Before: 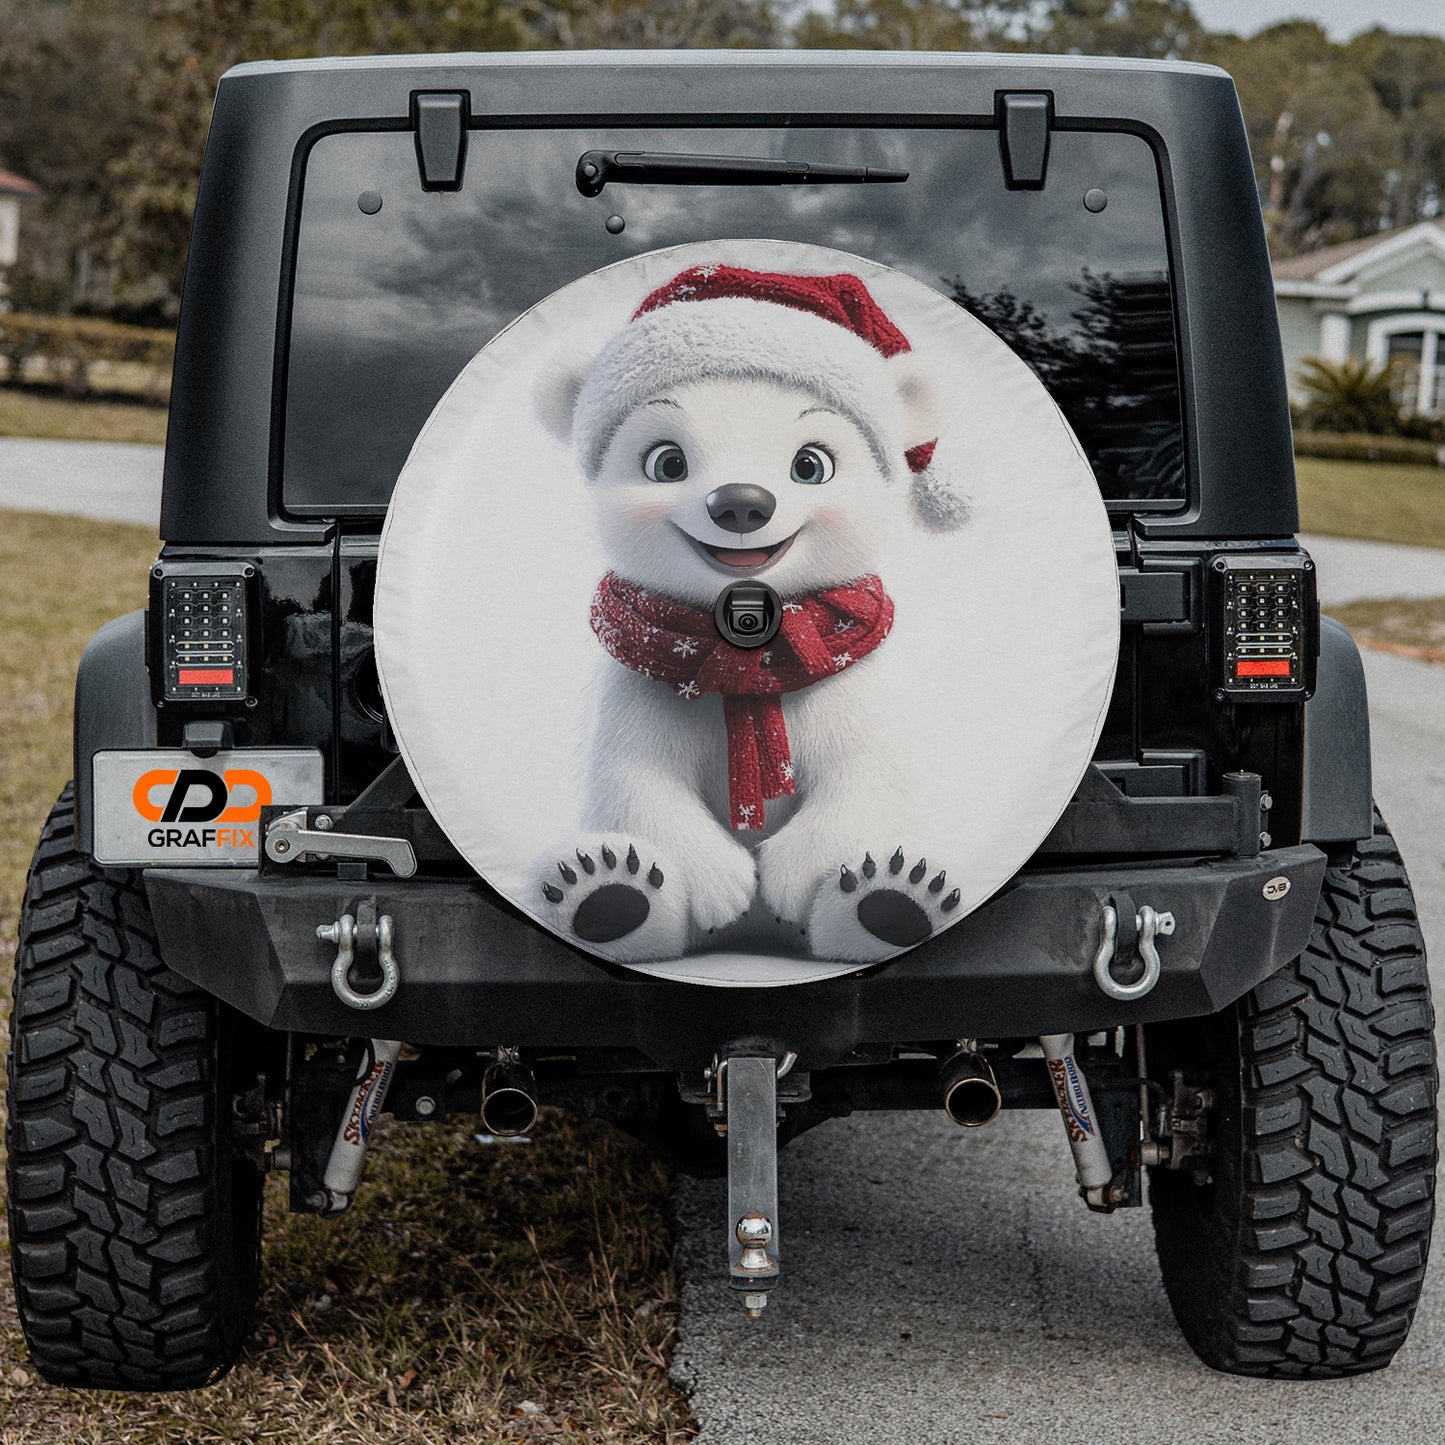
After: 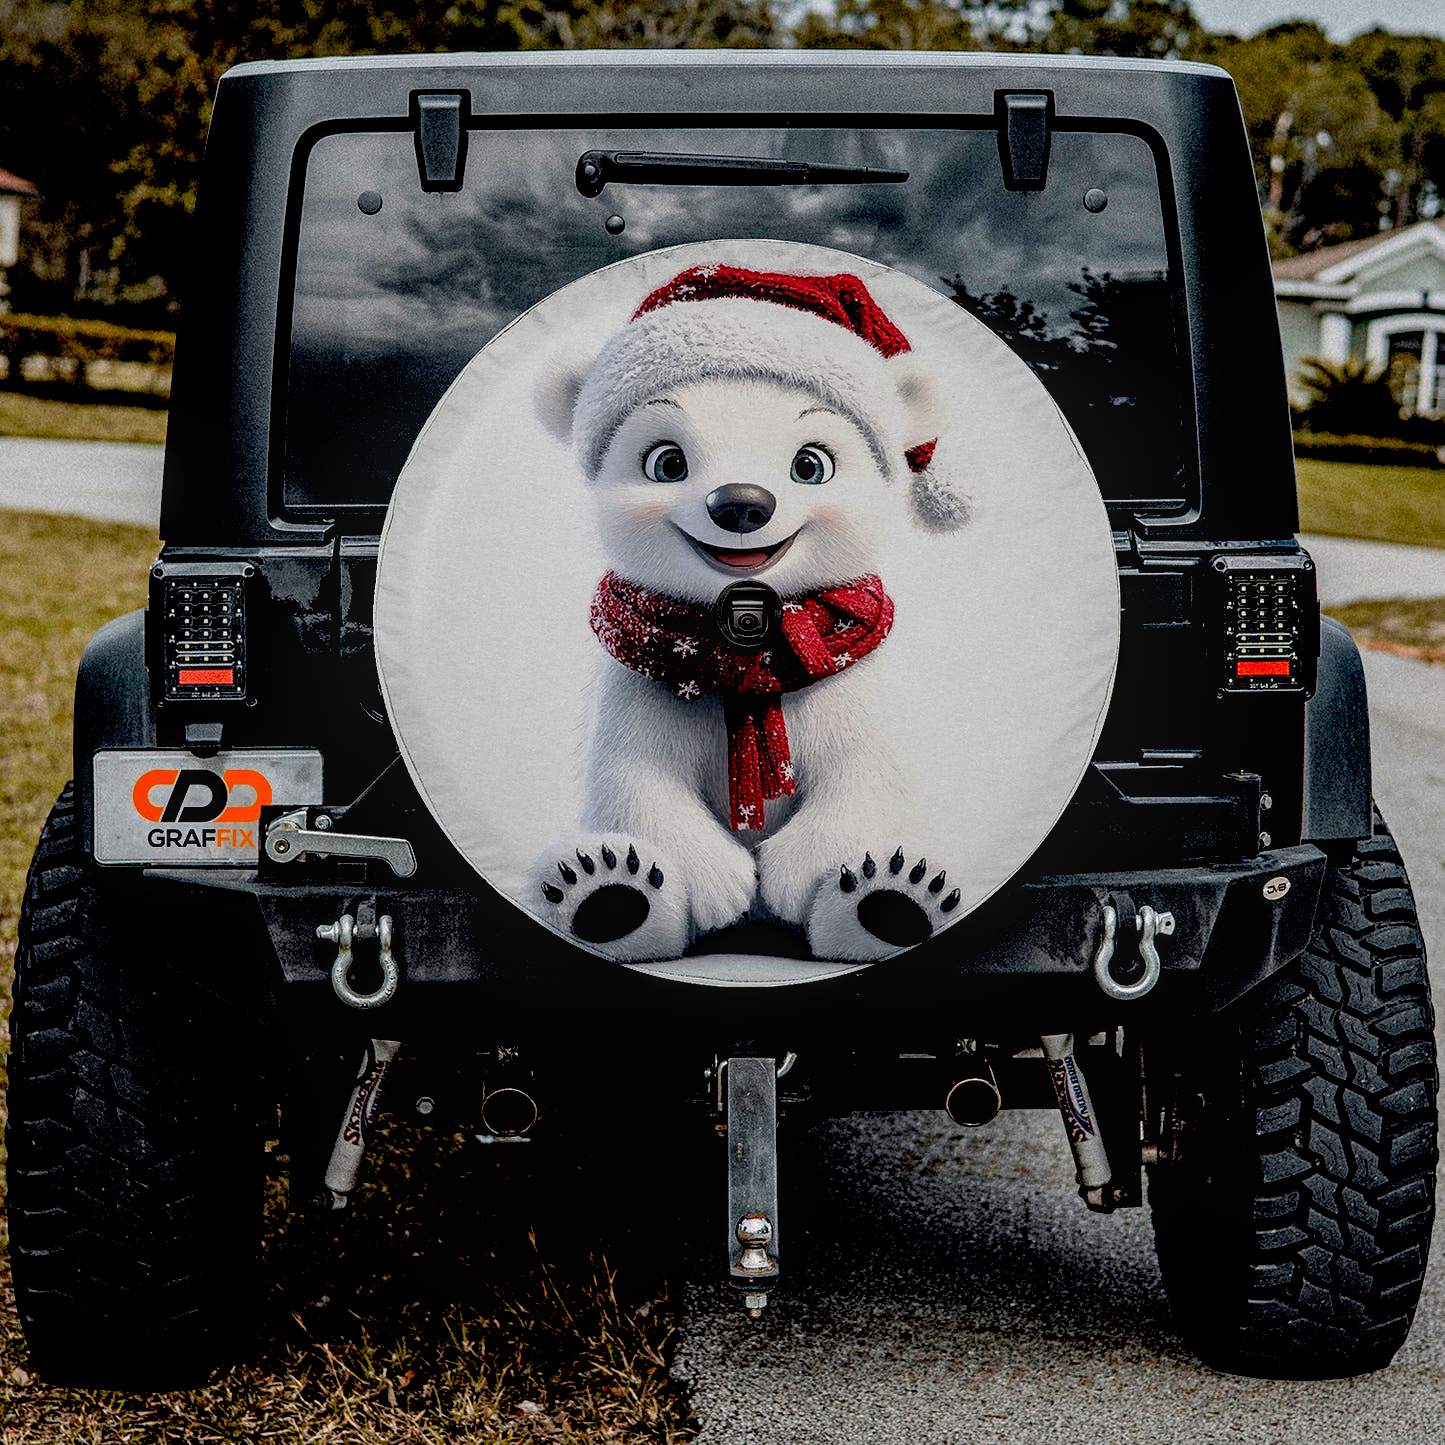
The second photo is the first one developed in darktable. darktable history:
sharpen: amount 0.2
velvia: strength 9.25%
exposure: black level correction 0.056, compensate highlight preservation false
color balance: output saturation 110%
local contrast: on, module defaults
